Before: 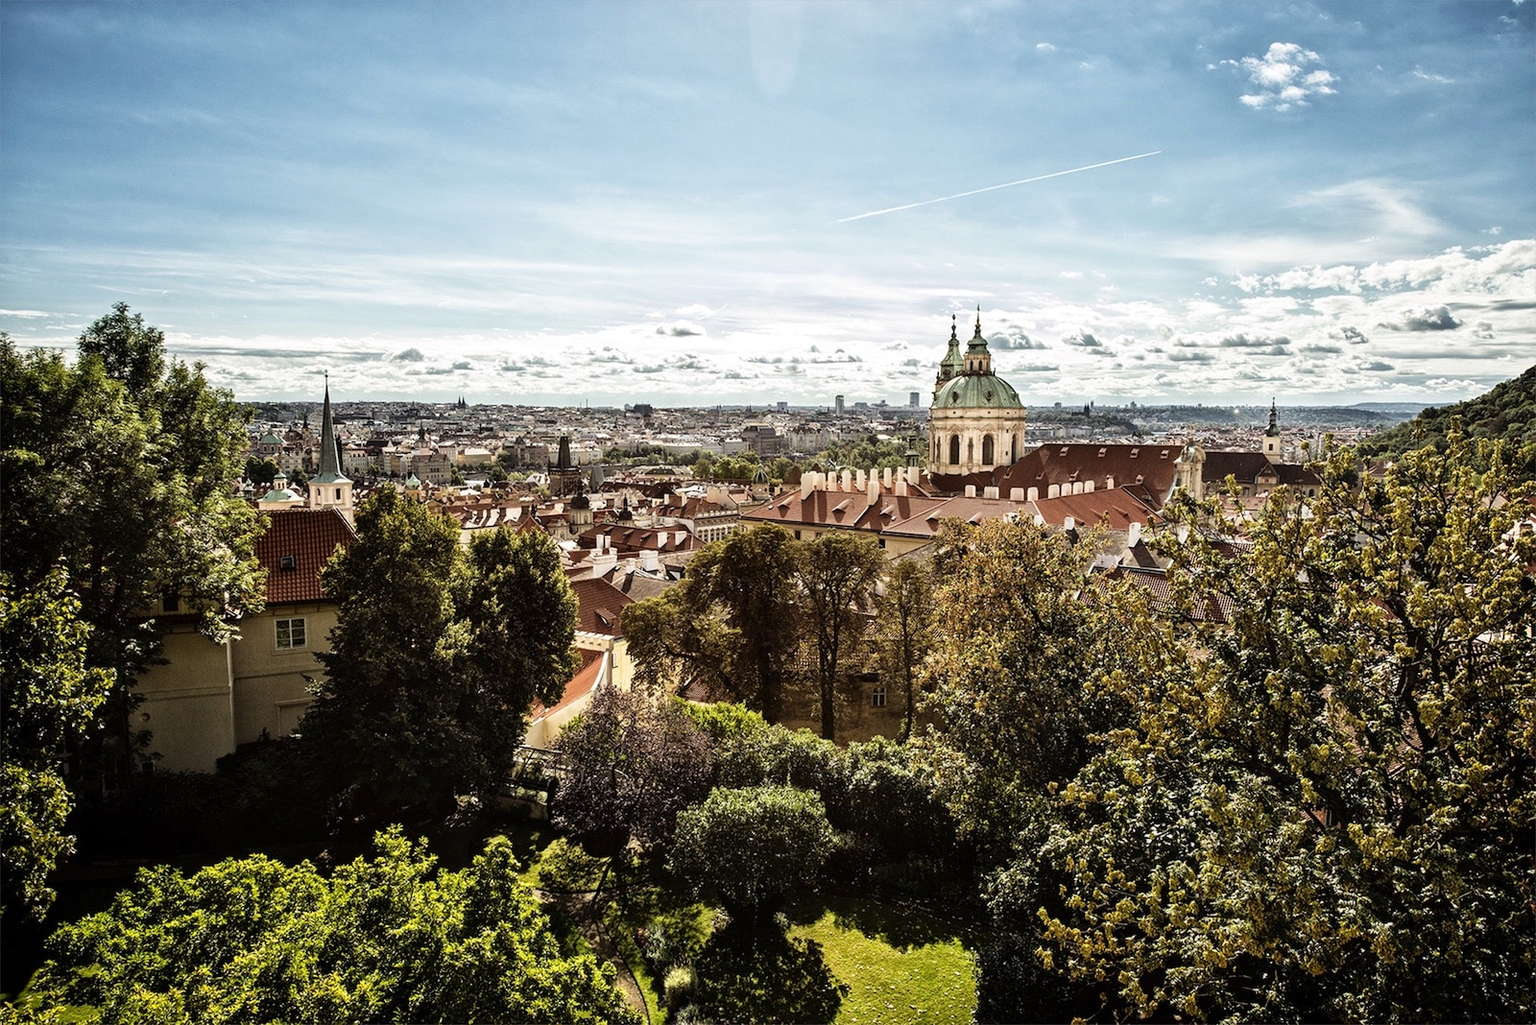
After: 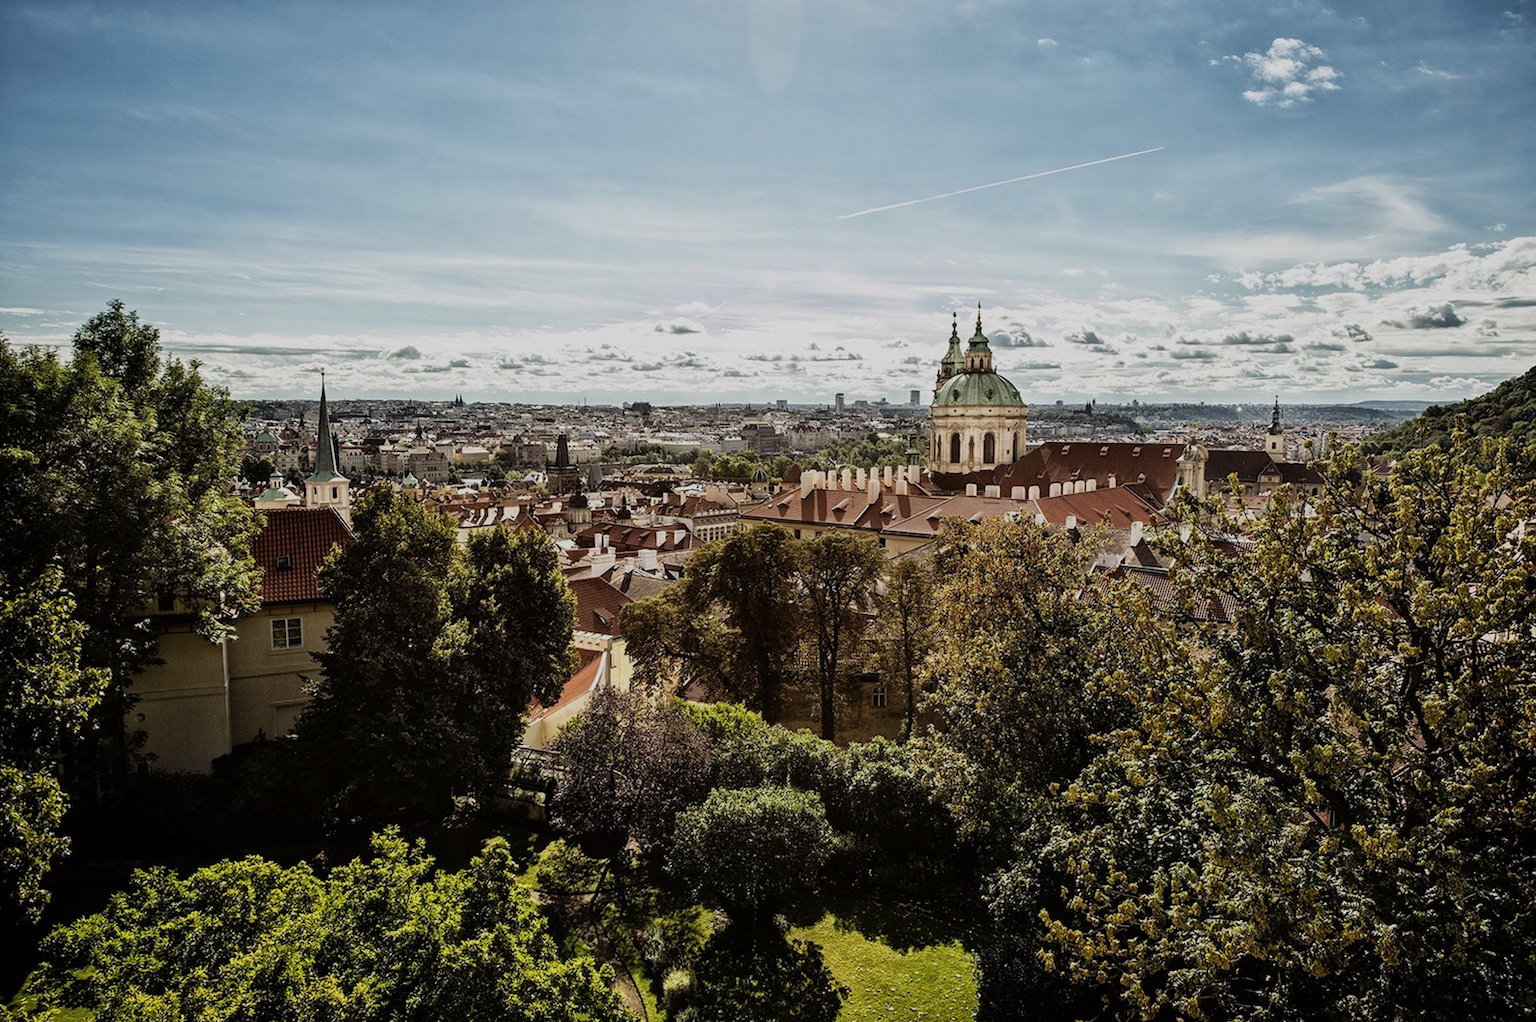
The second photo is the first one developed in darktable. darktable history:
crop: left 0.434%, top 0.485%, right 0.244%, bottom 0.386%
exposure: exposure -0.582 EV, compensate highlight preservation false
